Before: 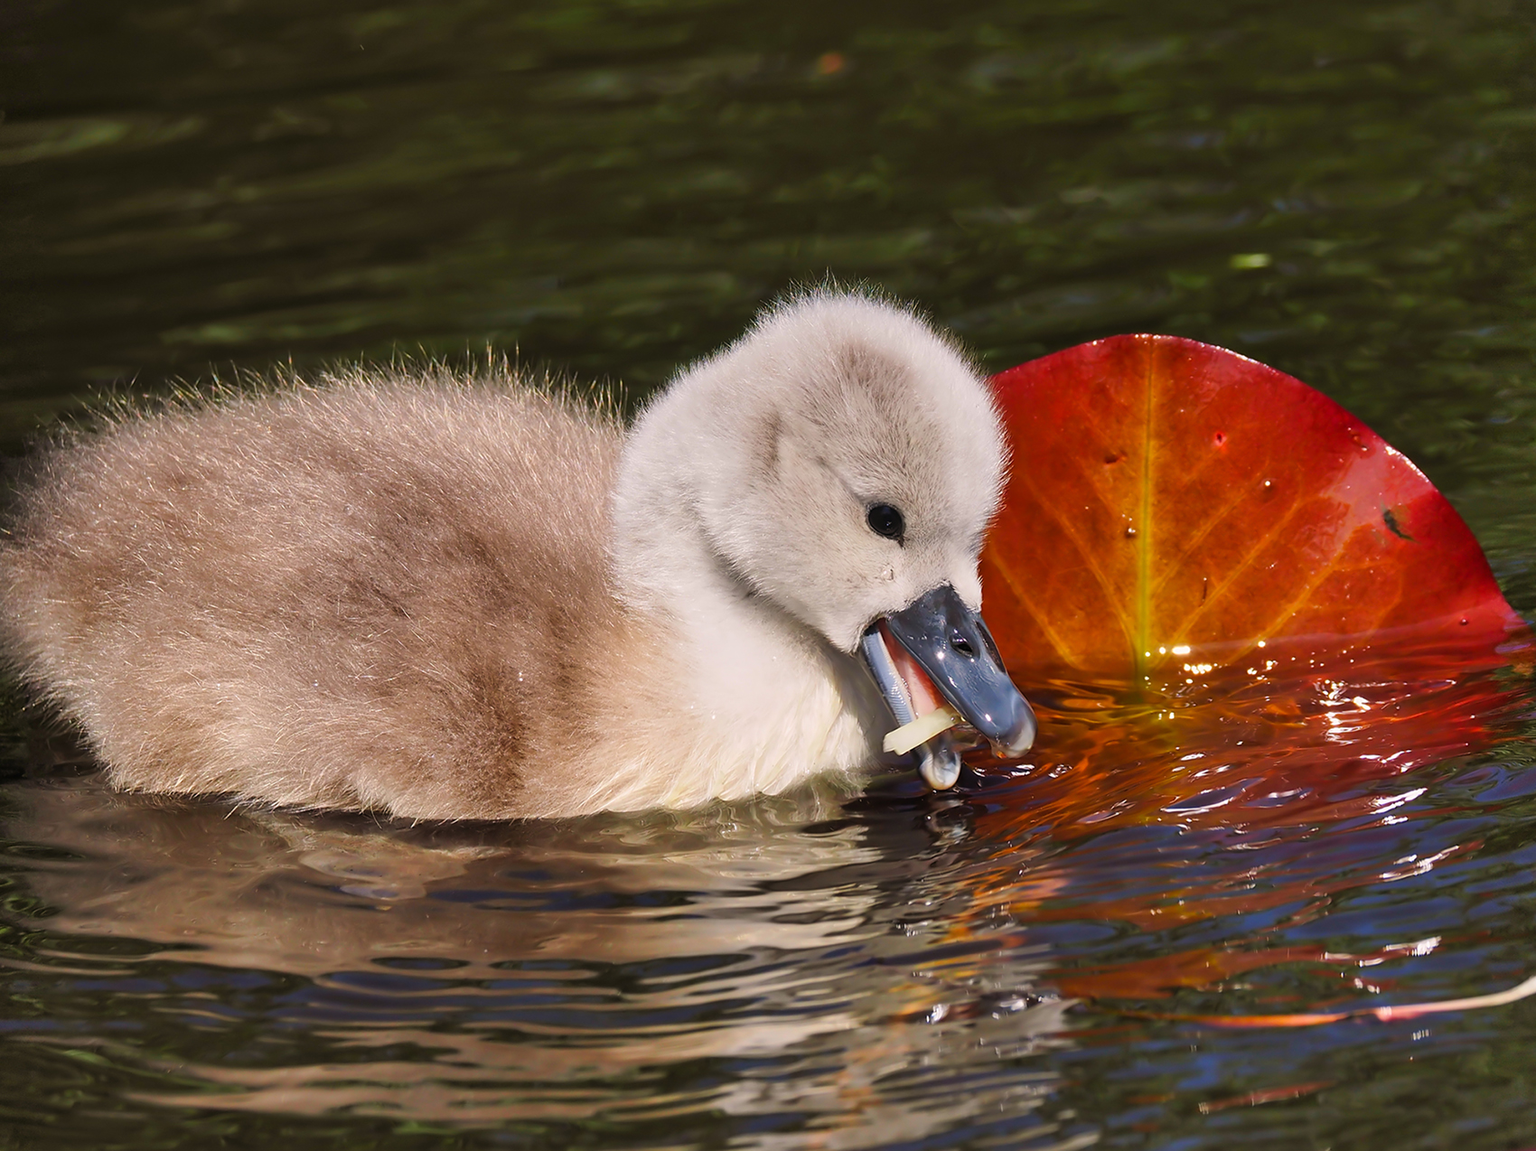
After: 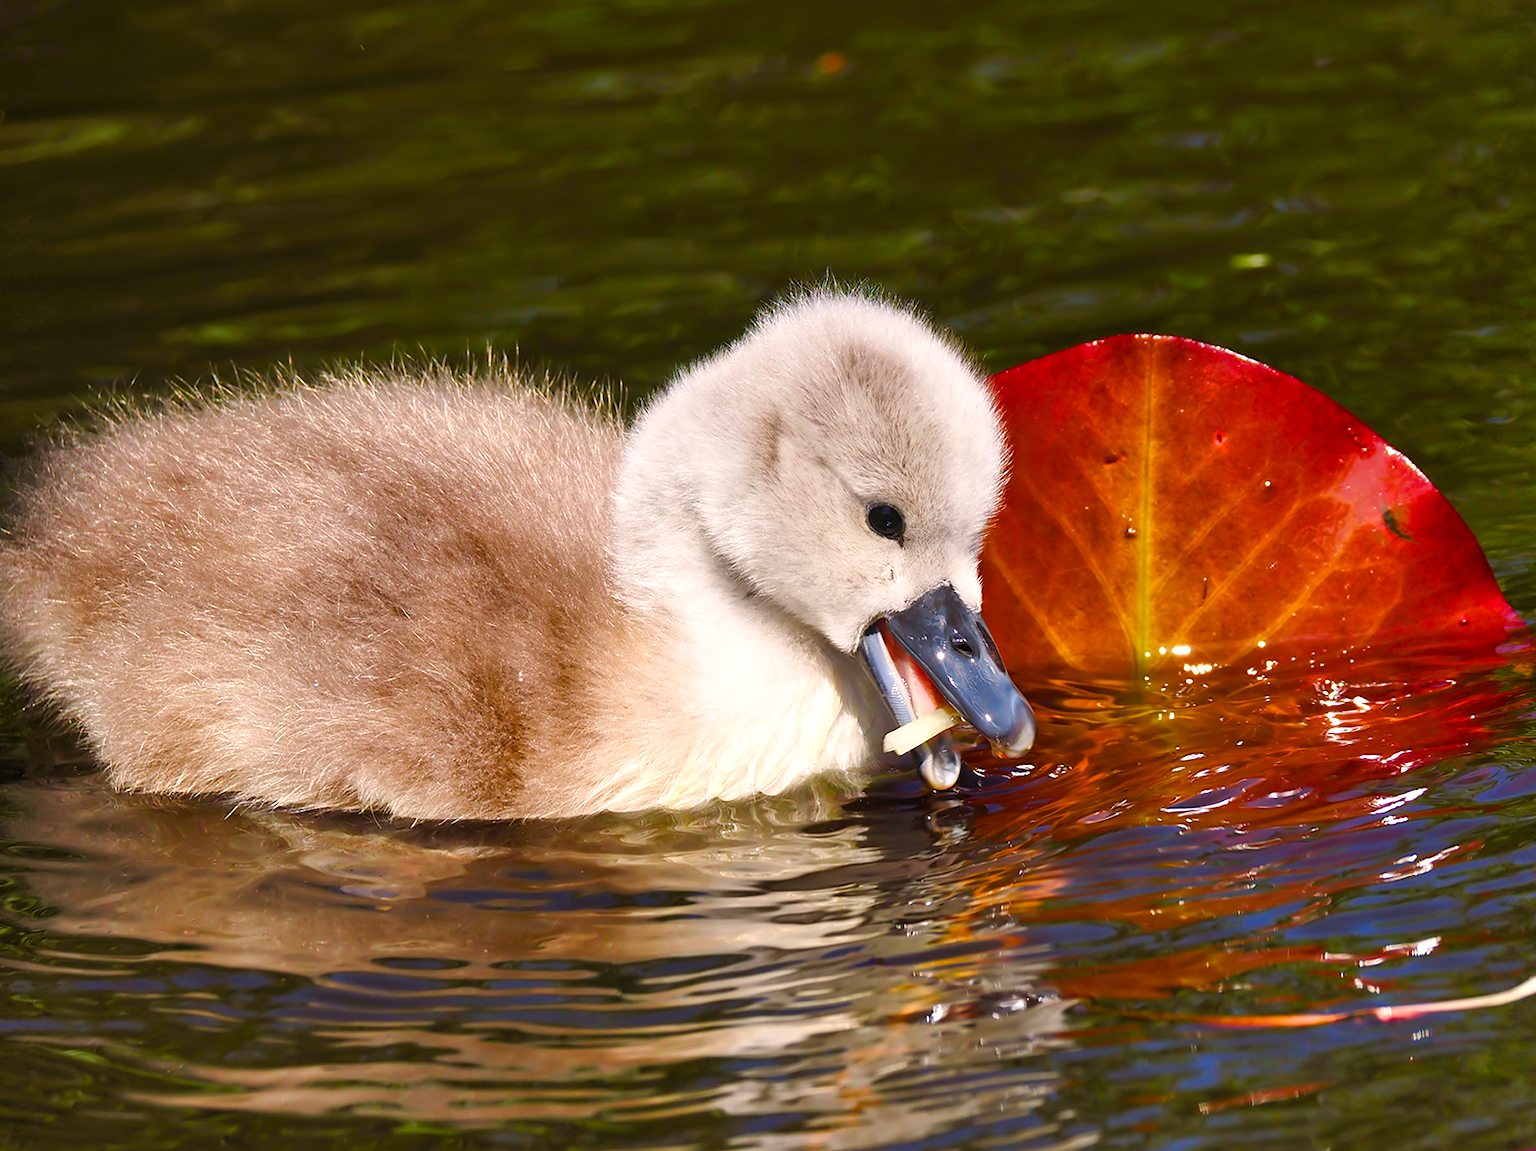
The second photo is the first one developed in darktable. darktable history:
tone equalizer: on, module defaults
color calibration: x 0.342, y 0.356, temperature 5122 K
color balance rgb: perceptual saturation grading › global saturation 25%, perceptual saturation grading › highlights -50%, perceptual saturation grading › shadows 30%, perceptual brilliance grading › global brilliance 12%, global vibrance 20%
